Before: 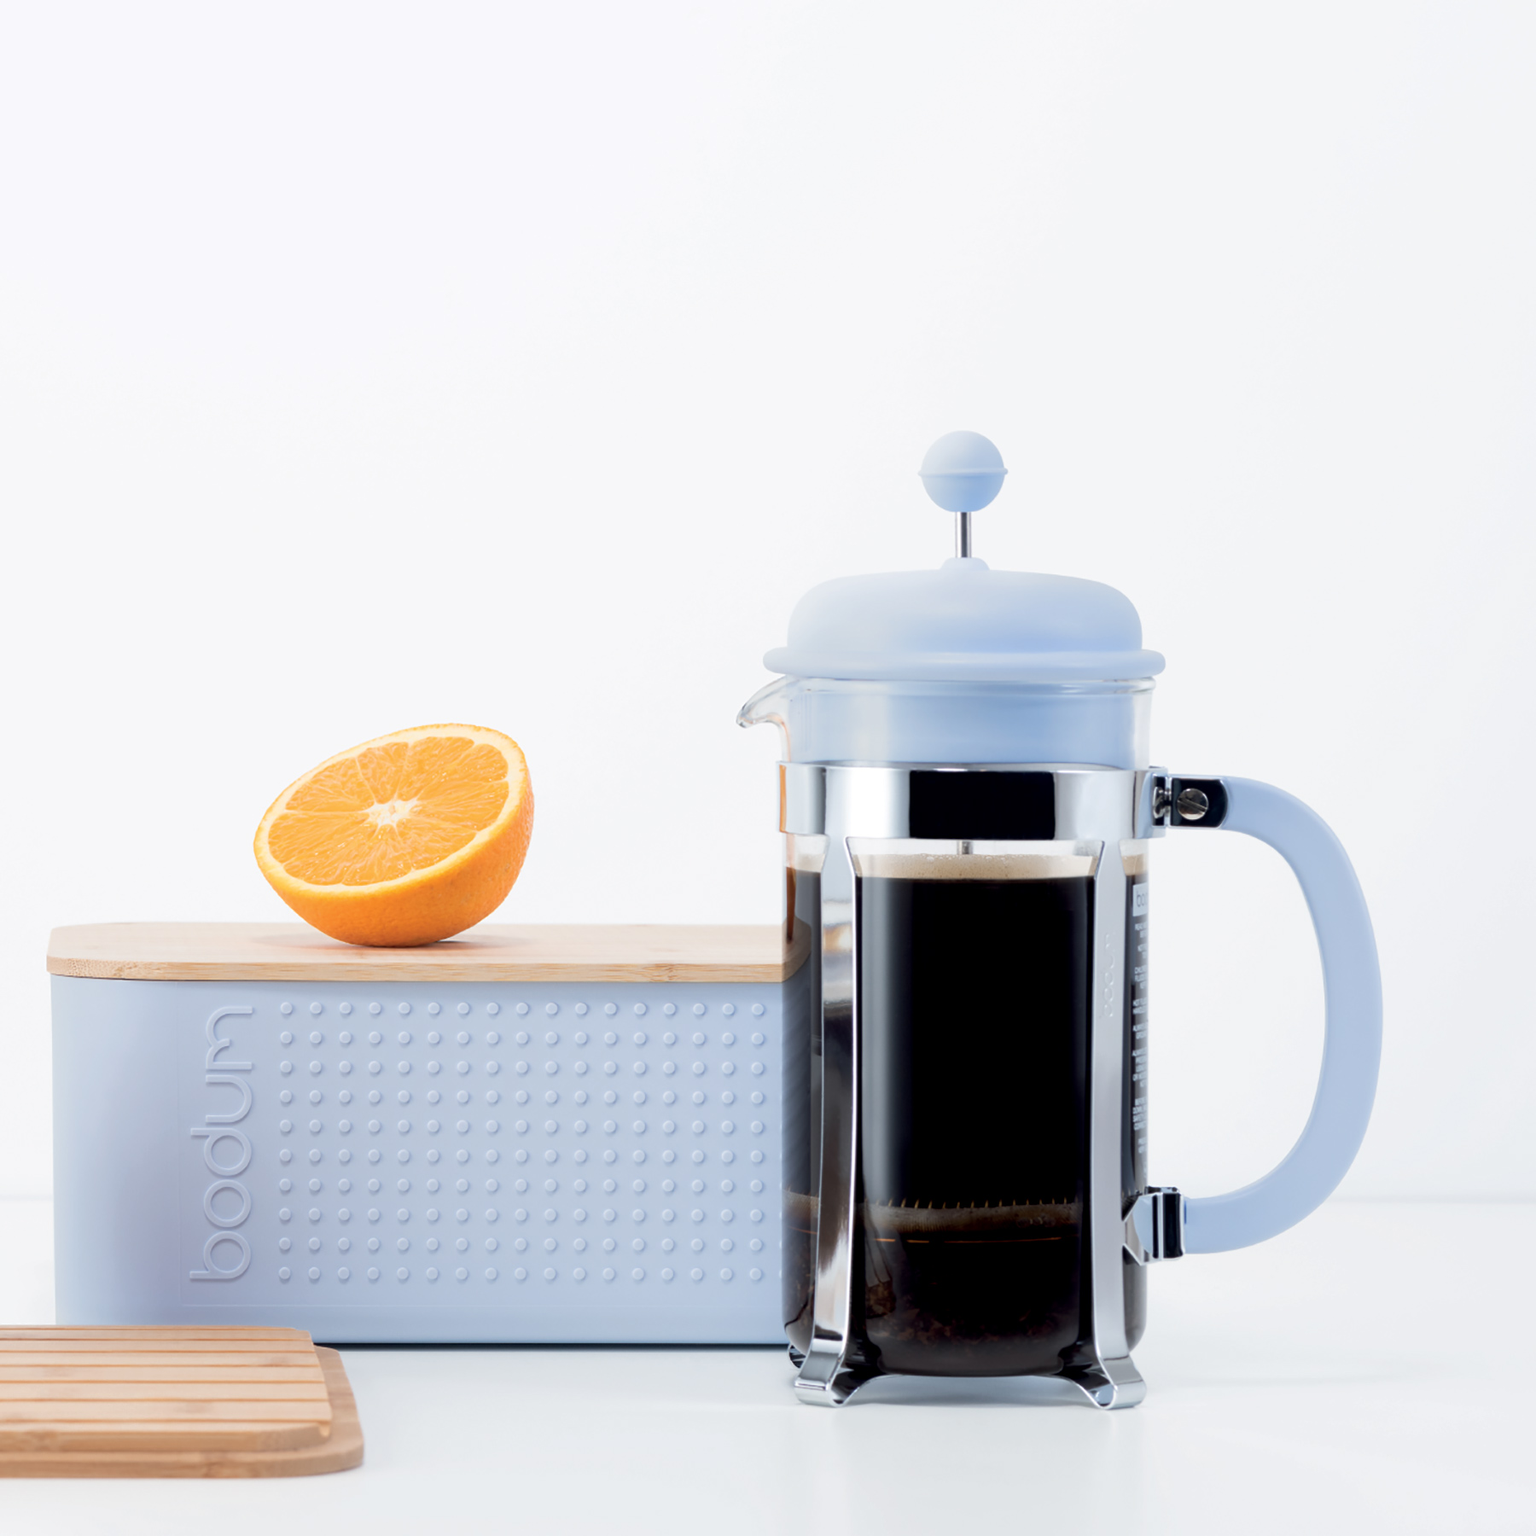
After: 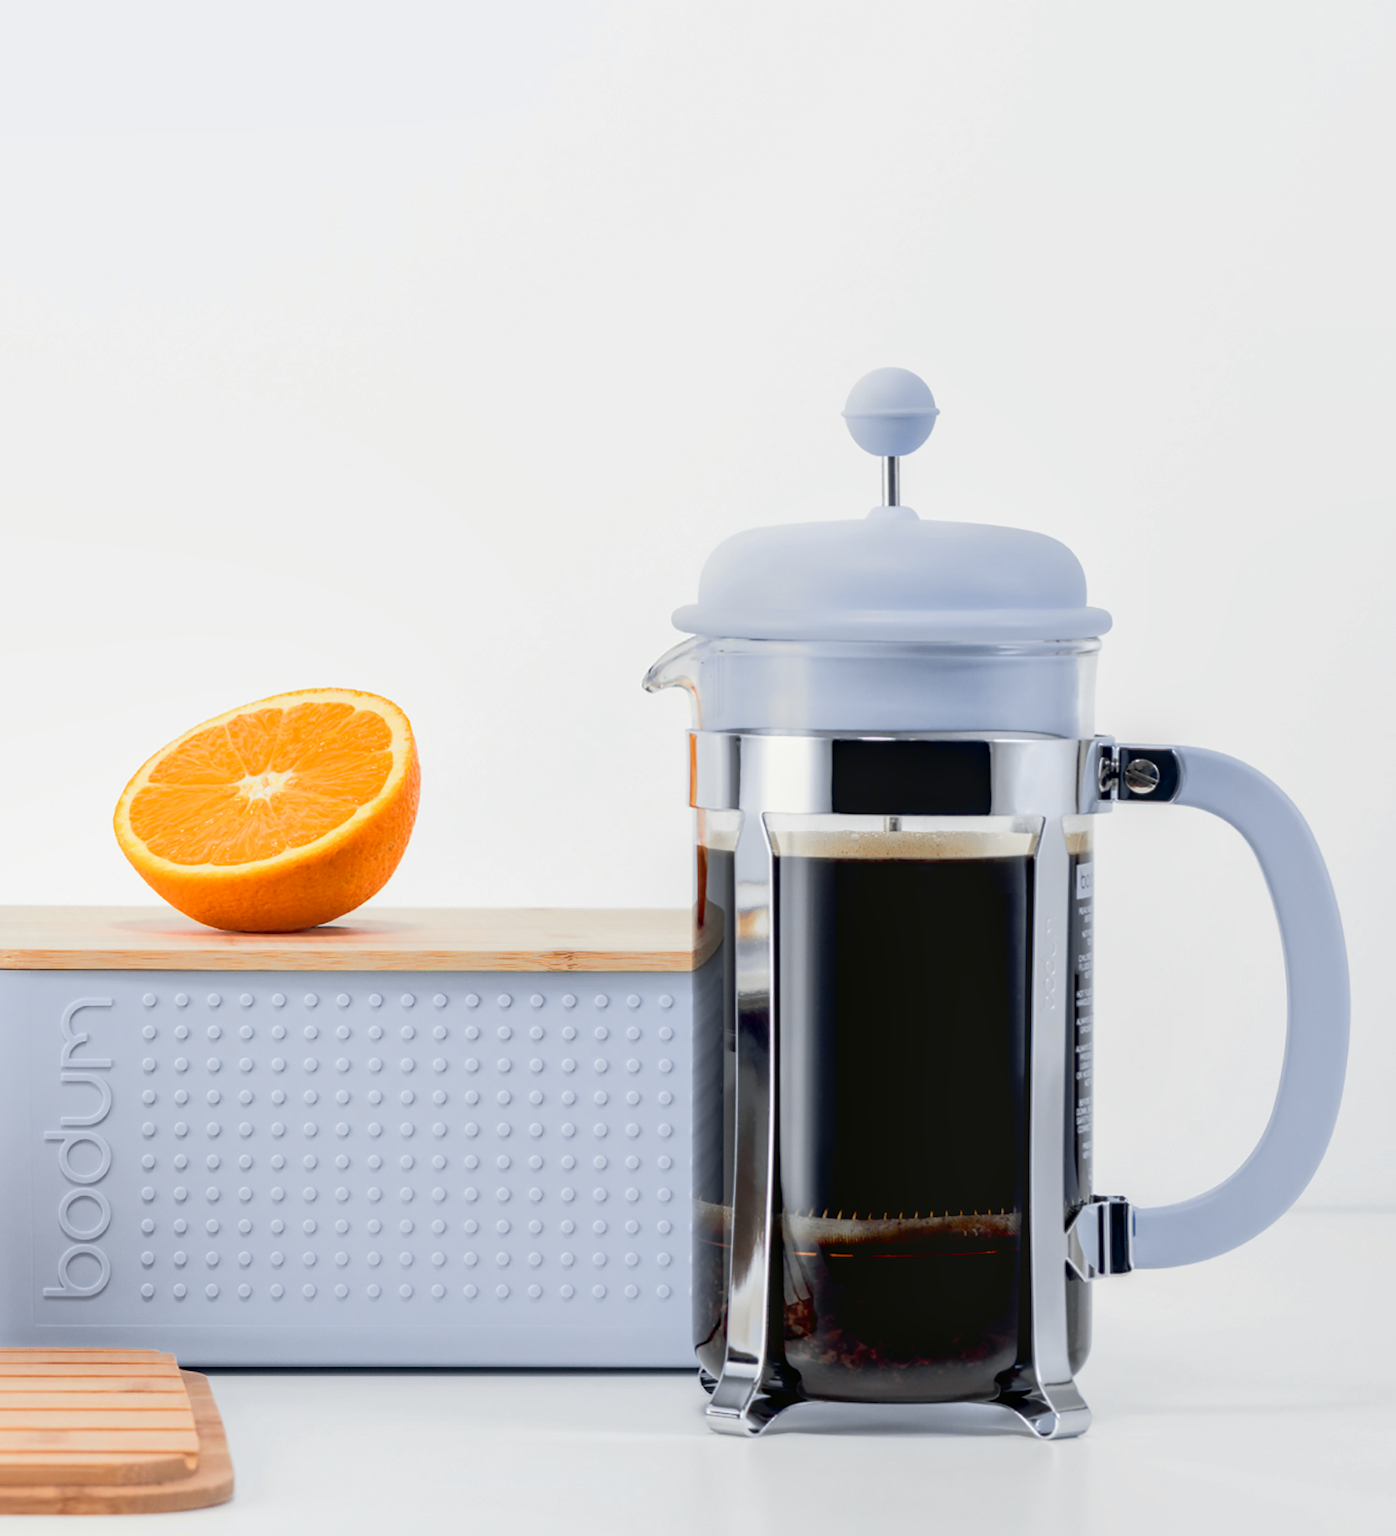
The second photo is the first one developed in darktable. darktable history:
tone curve: curves: ch0 [(0, 0.006) (0.037, 0.022) (0.123, 0.105) (0.19, 0.173) (0.277, 0.279) (0.474, 0.517) (0.597, 0.662) (0.687, 0.774) (0.855, 0.891) (1, 0.982)]; ch1 [(0, 0) (0.243, 0.245) (0.422, 0.415) (0.493, 0.498) (0.508, 0.503) (0.531, 0.55) (0.551, 0.582) (0.626, 0.672) (0.694, 0.732) (1, 1)]; ch2 [(0, 0) (0.249, 0.216) (0.356, 0.329) (0.424, 0.442) (0.476, 0.477) (0.498, 0.503) (0.517, 0.524) (0.532, 0.547) (0.562, 0.592) (0.614, 0.657) (0.706, 0.748) (0.808, 0.809) (0.991, 0.968)], color space Lab, independent channels, preserve colors none
crop: left 9.794%, top 6.266%, right 7.158%, bottom 2.436%
contrast brightness saturation: contrast 0.112, saturation -0.159
local contrast: detail 130%
shadows and highlights: on, module defaults
